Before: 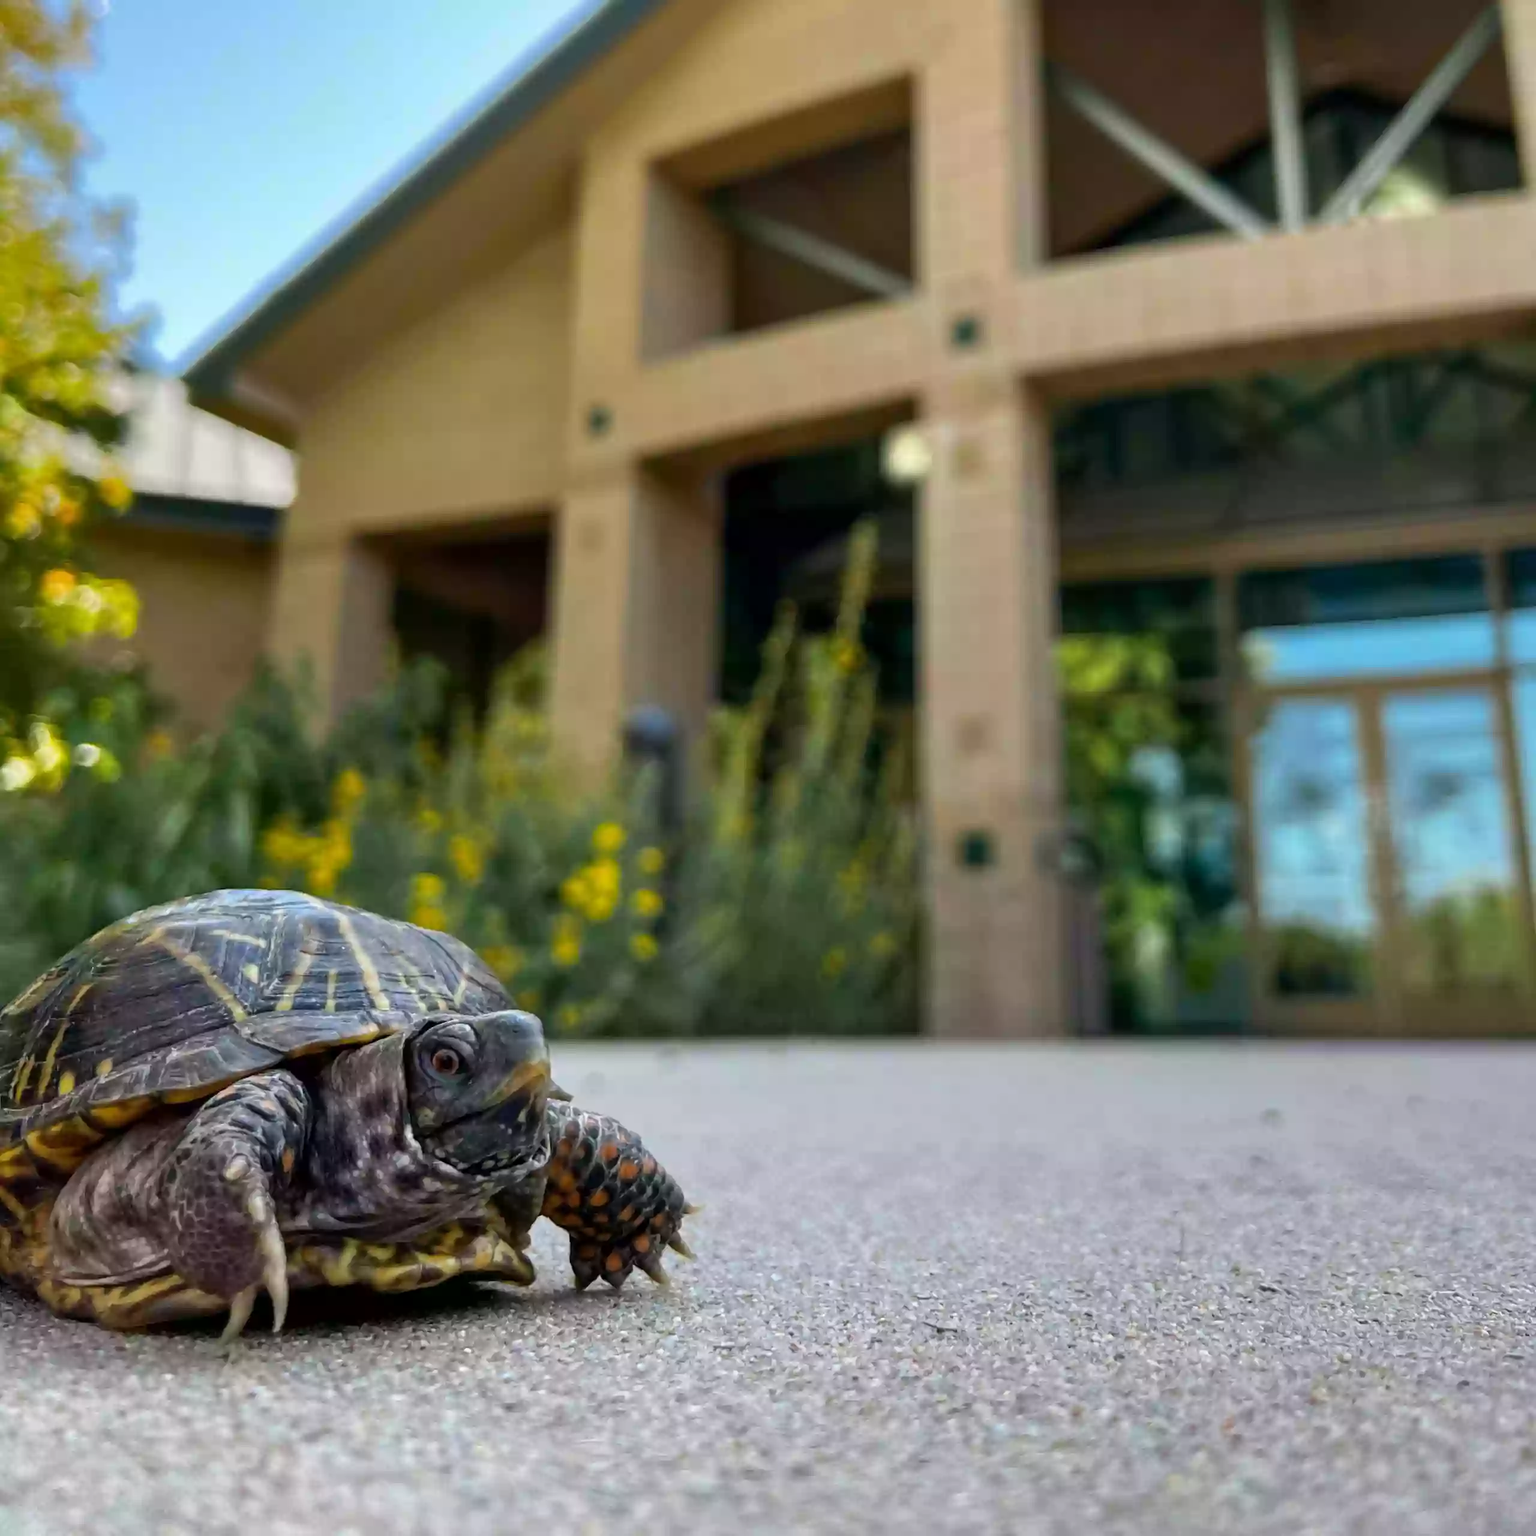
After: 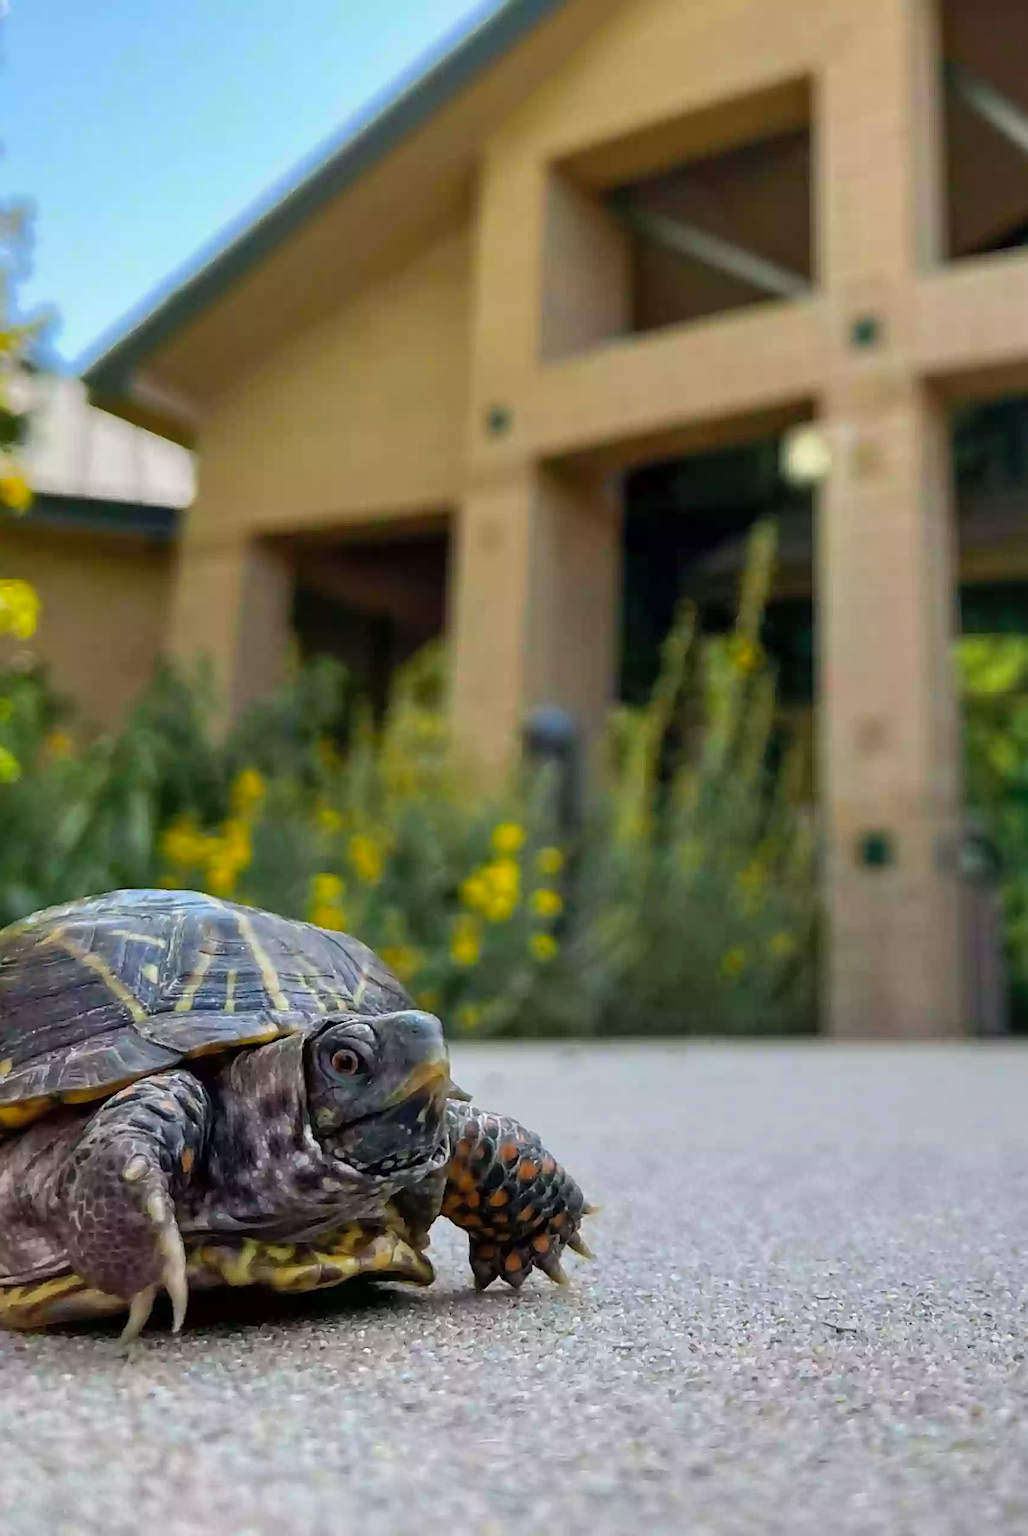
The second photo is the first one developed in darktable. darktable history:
exposure: exposure -0.156 EV, compensate highlight preservation false
sharpen: on, module defaults
crop and rotate: left 6.595%, right 26.451%
contrast brightness saturation: contrast 0.025, brightness 0.066, saturation 0.125
